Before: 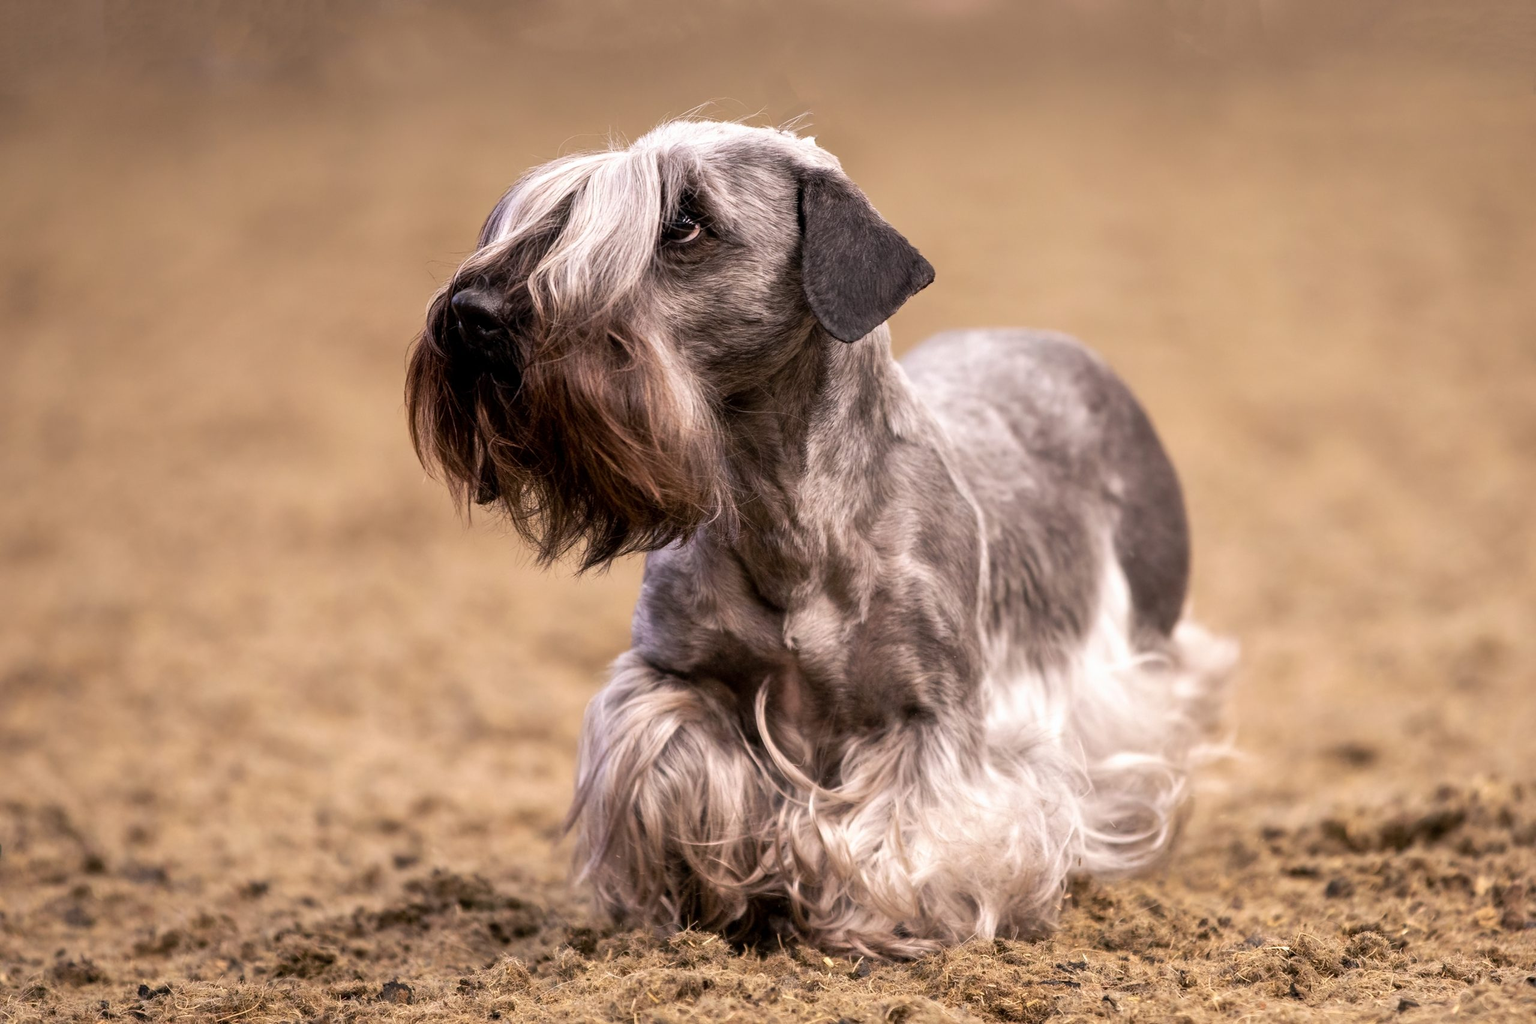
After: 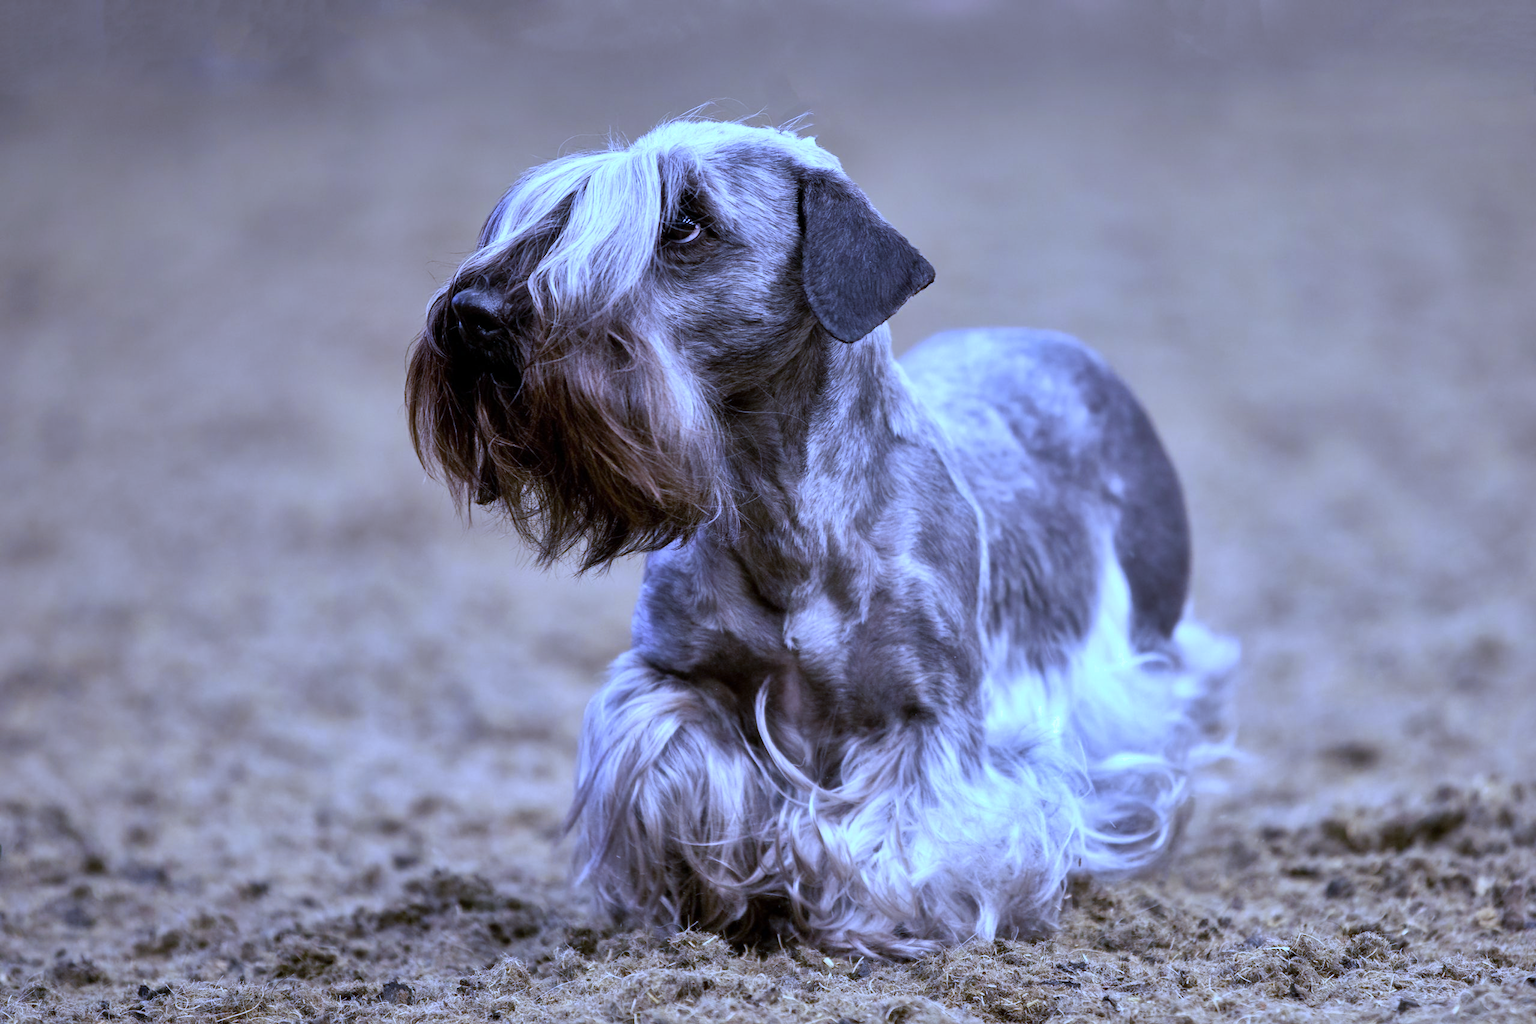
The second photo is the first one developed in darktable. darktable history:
shadows and highlights: shadows 40, highlights -54, highlights color adjustment 46%, low approximation 0.01, soften with gaussian
white balance: red 0.766, blue 1.537
